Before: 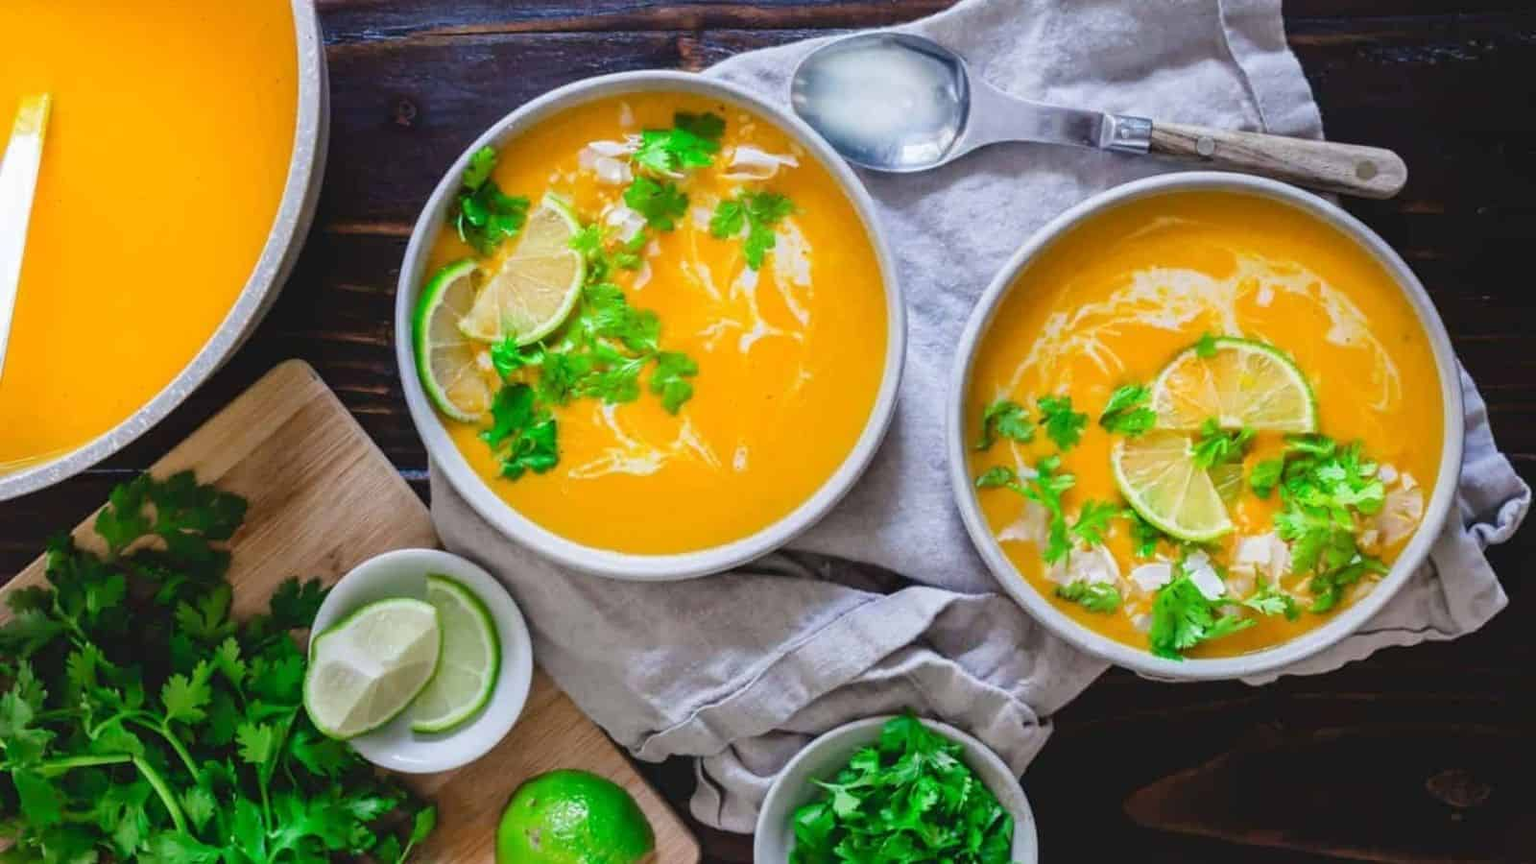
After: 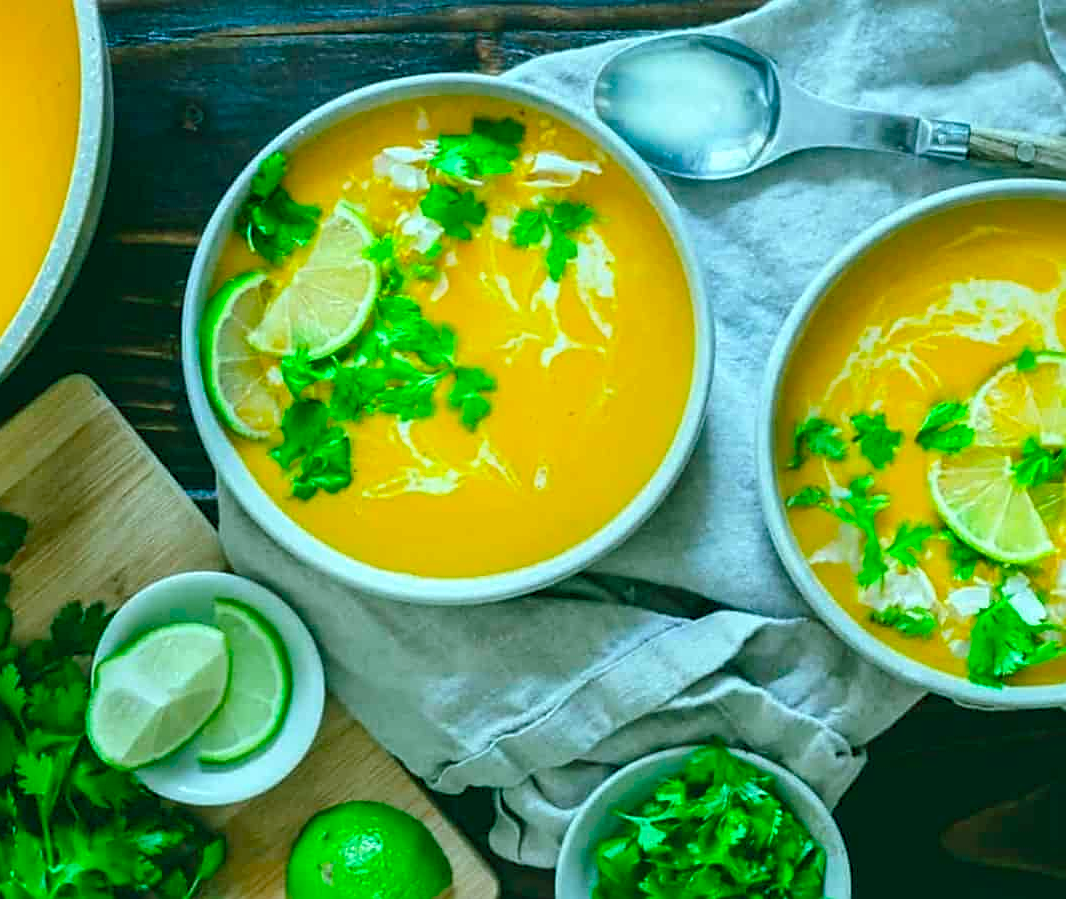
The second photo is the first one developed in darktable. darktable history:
sharpen: on, module defaults
color correction: highlights a* -4.28, highlights b* 6.53
crop and rotate: left 14.385%, right 18.948%
color balance: on, module defaults
exposure: black level correction 0.001, exposure 0.191 EV, compensate highlight preservation false
color balance rgb: shadows lift › chroma 11.71%, shadows lift › hue 133.46°, power › chroma 2.15%, power › hue 166.83°, highlights gain › chroma 4%, highlights gain › hue 200.2°, perceptual saturation grading › global saturation 18.05%
